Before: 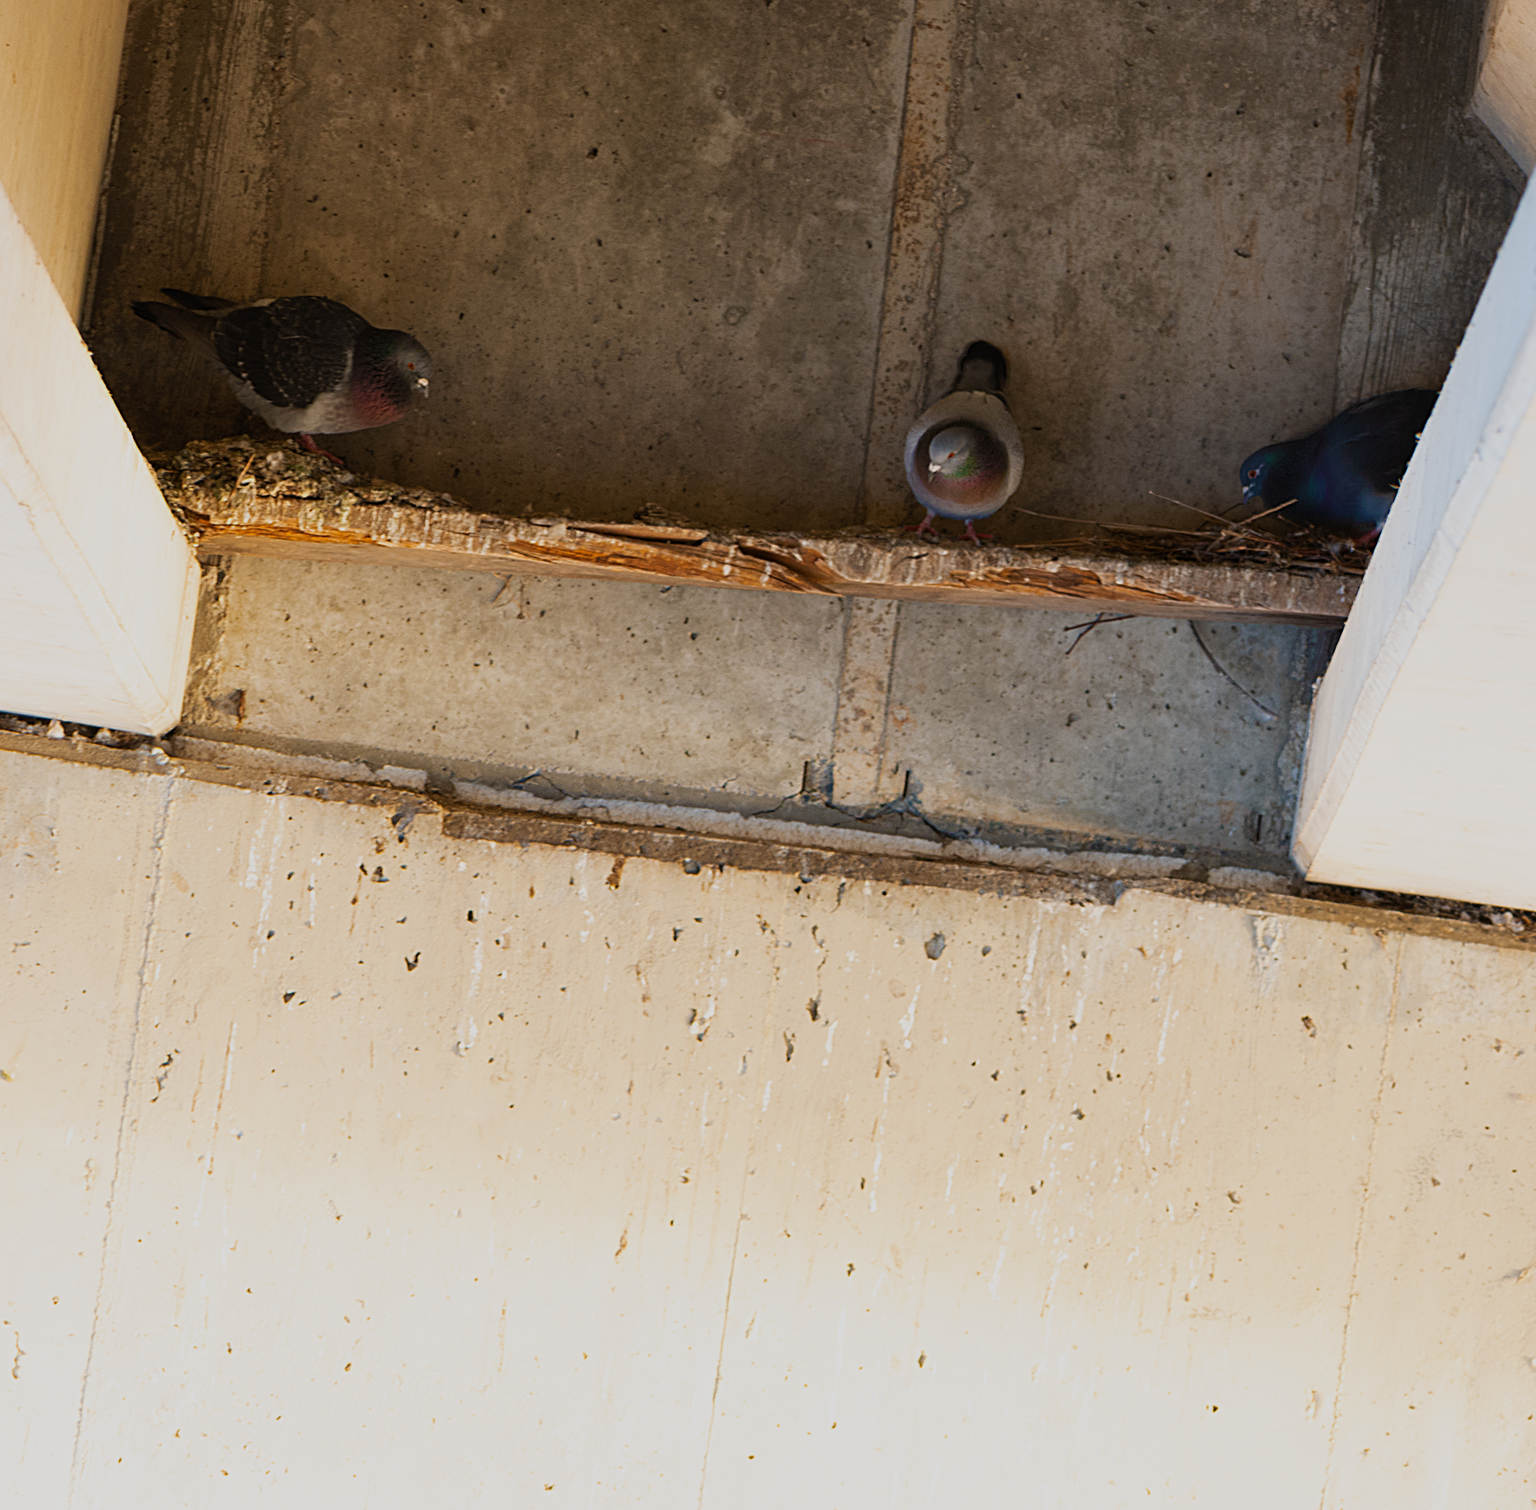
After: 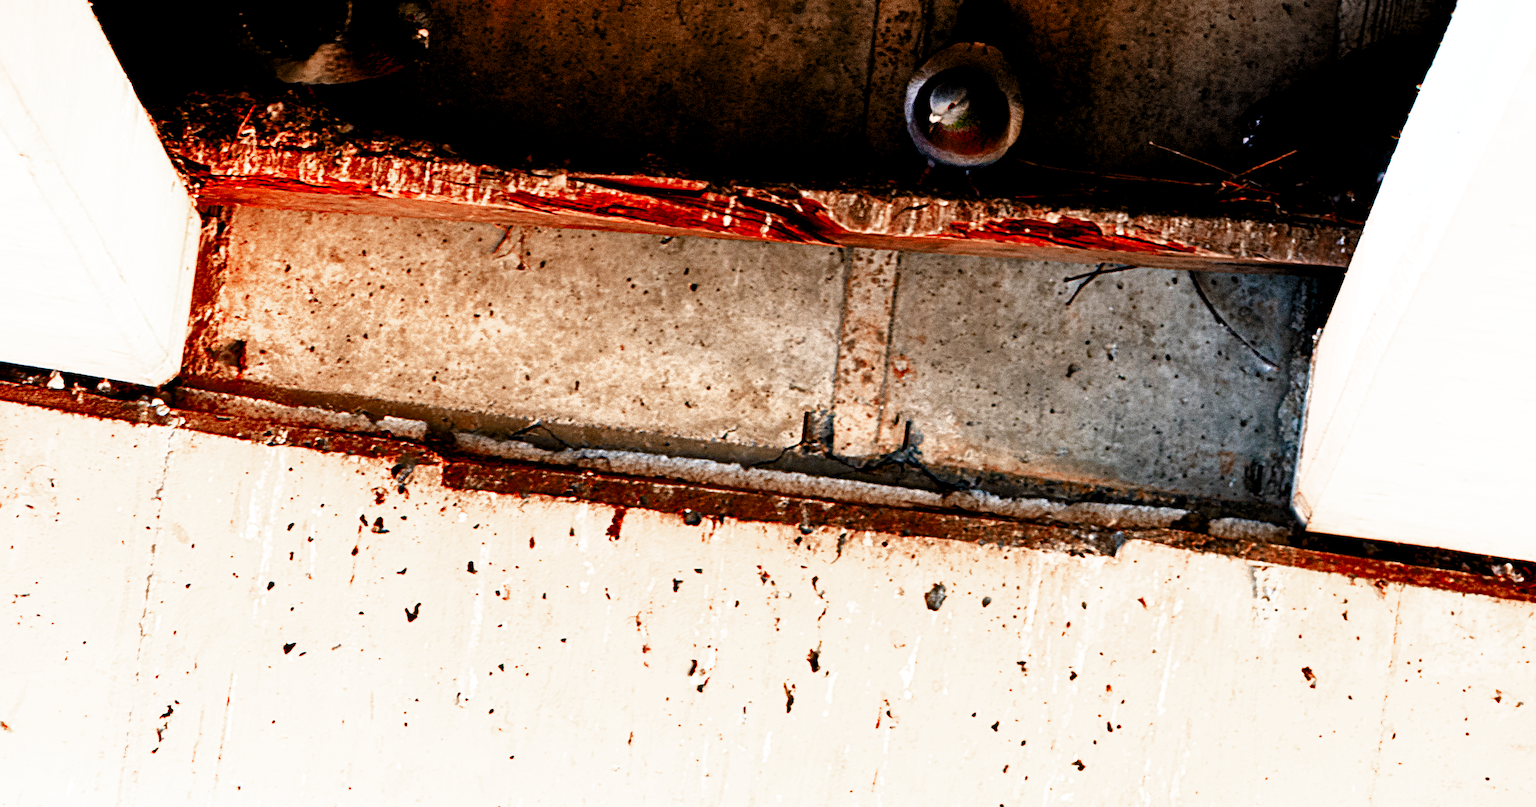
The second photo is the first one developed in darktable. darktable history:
crop and rotate: top 23.19%, bottom 23.357%
base curve: curves: ch0 [(0, 0) (0.028, 0.03) (0.121, 0.232) (0.46, 0.748) (0.859, 0.968) (1, 1)], preserve colors none
color balance rgb: highlights gain › luminance 17.305%, perceptual saturation grading › global saturation 19.658%, perceptual saturation grading › highlights -25.333%, perceptual saturation grading › shadows 49.223%, global vibrance 20%
shadows and highlights: radius 265.76, soften with gaussian
color zones: curves: ch0 [(0, 0.299) (0.25, 0.383) (0.456, 0.352) (0.736, 0.571)]; ch1 [(0, 0.63) (0.151, 0.568) (0.254, 0.416) (0.47, 0.558) (0.732, 0.37) (0.909, 0.492)]; ch2 [(0.004, 0.604) (0.158, 0.443) (0.257, 0.403) (0.761, 0.468)]
levels: levels [0.129, 0.519, 0.867]
contrast brightness saturation: contrast 0.105, brightness -0.258, saturation 0.146
